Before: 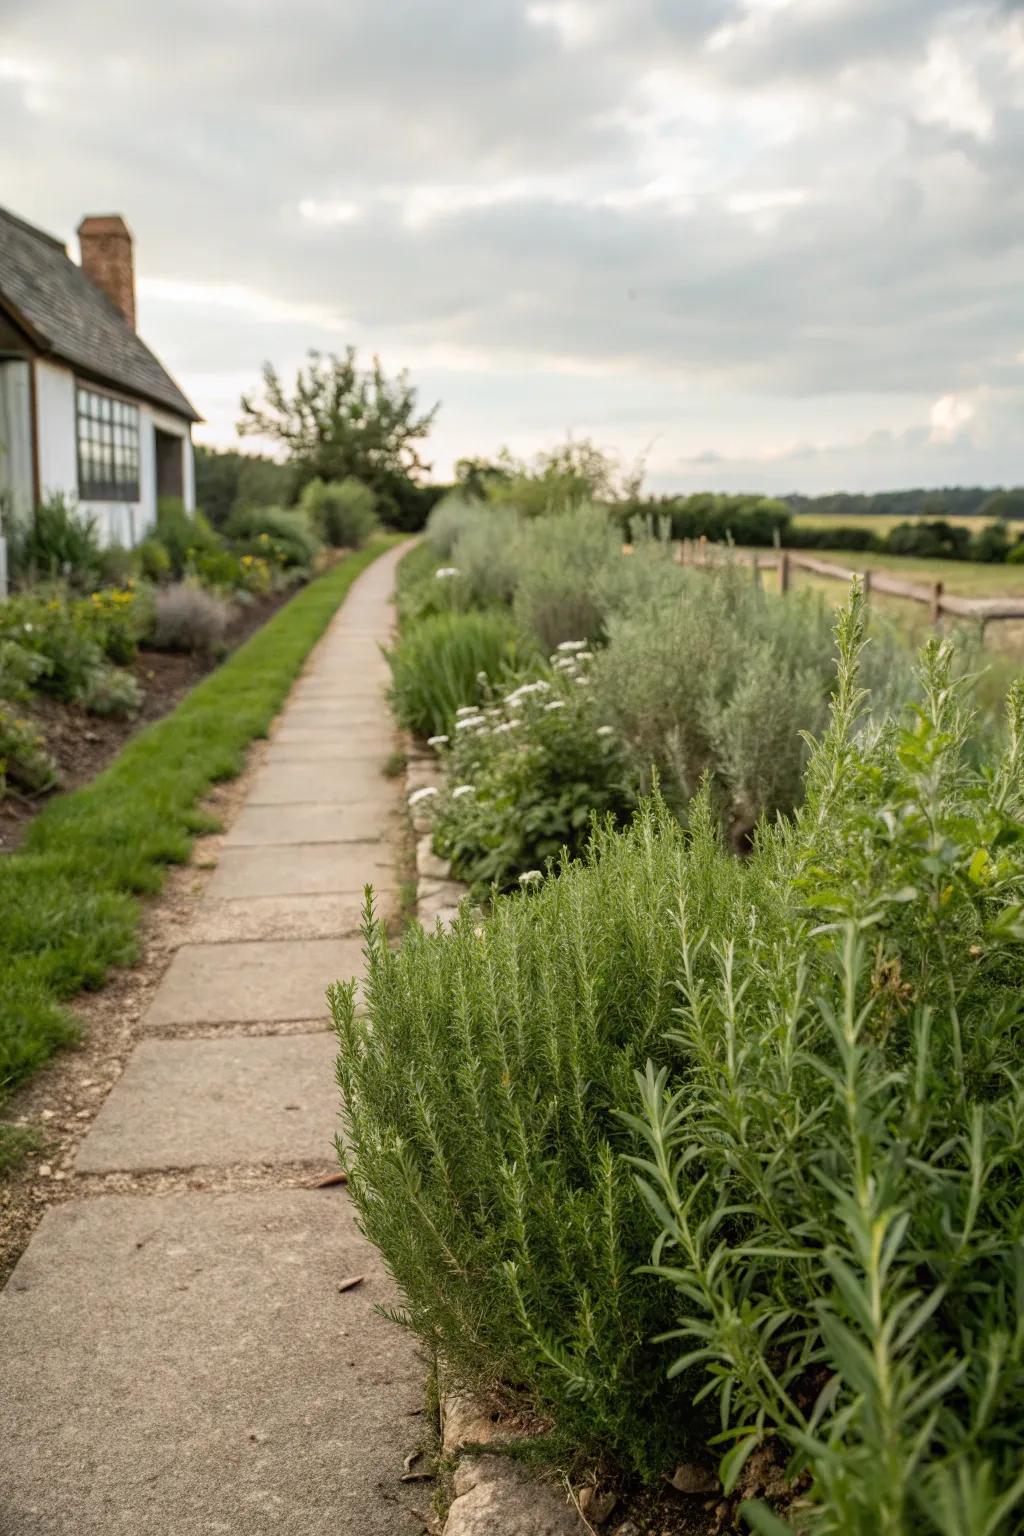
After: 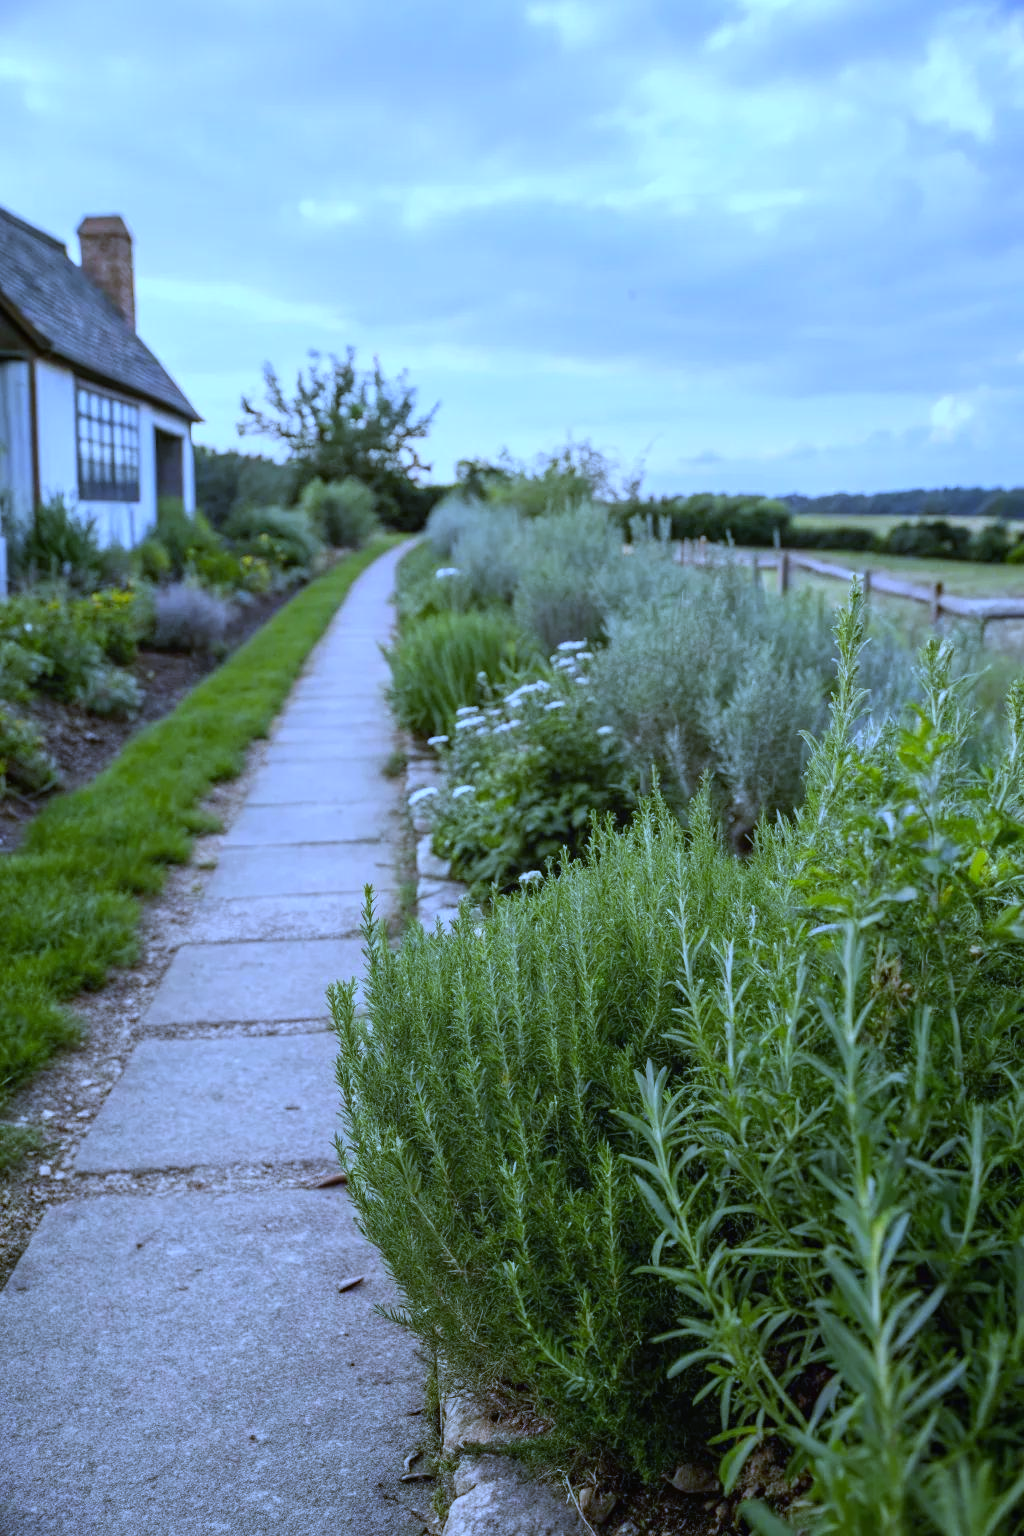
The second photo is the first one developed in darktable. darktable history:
white balance: red 0.766, blue 1.537
contrast brightness saturation: contrast -0.02, brightness -0.01, saturation 0.03
